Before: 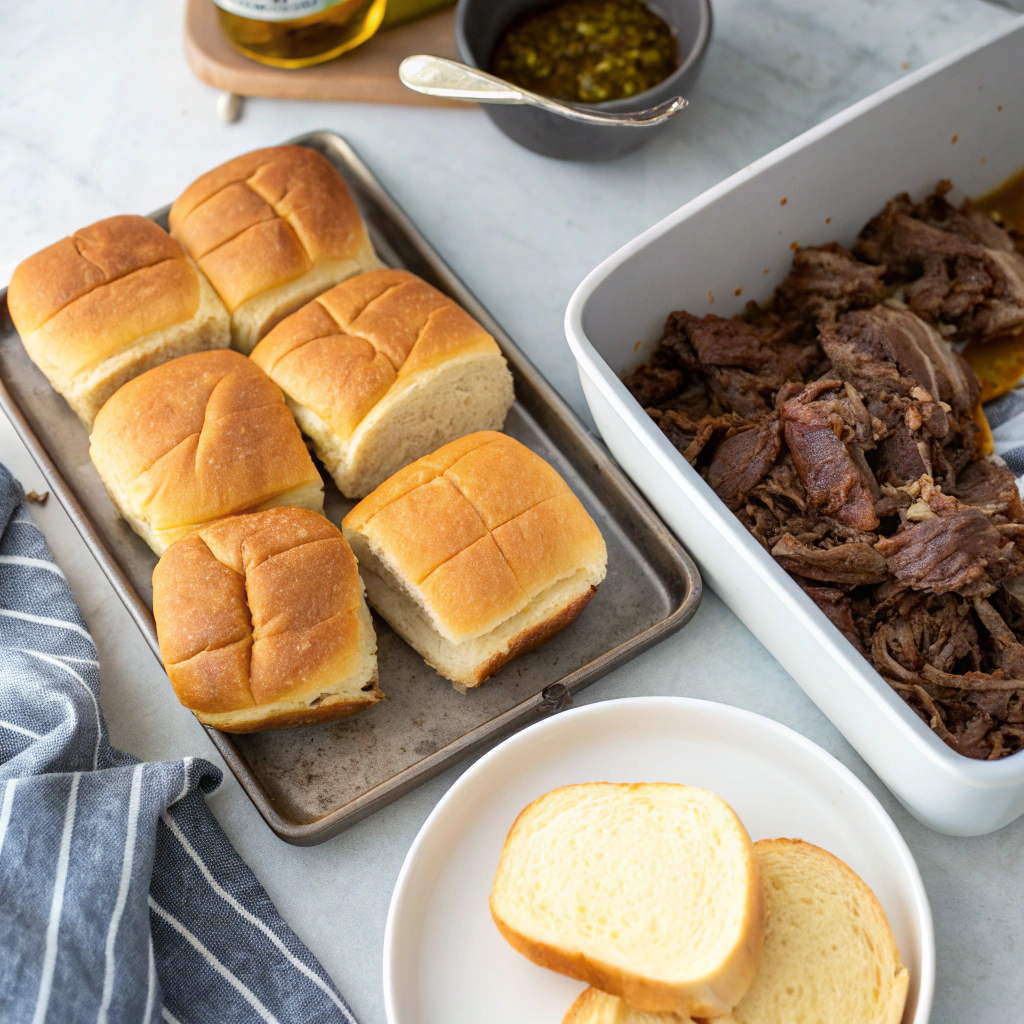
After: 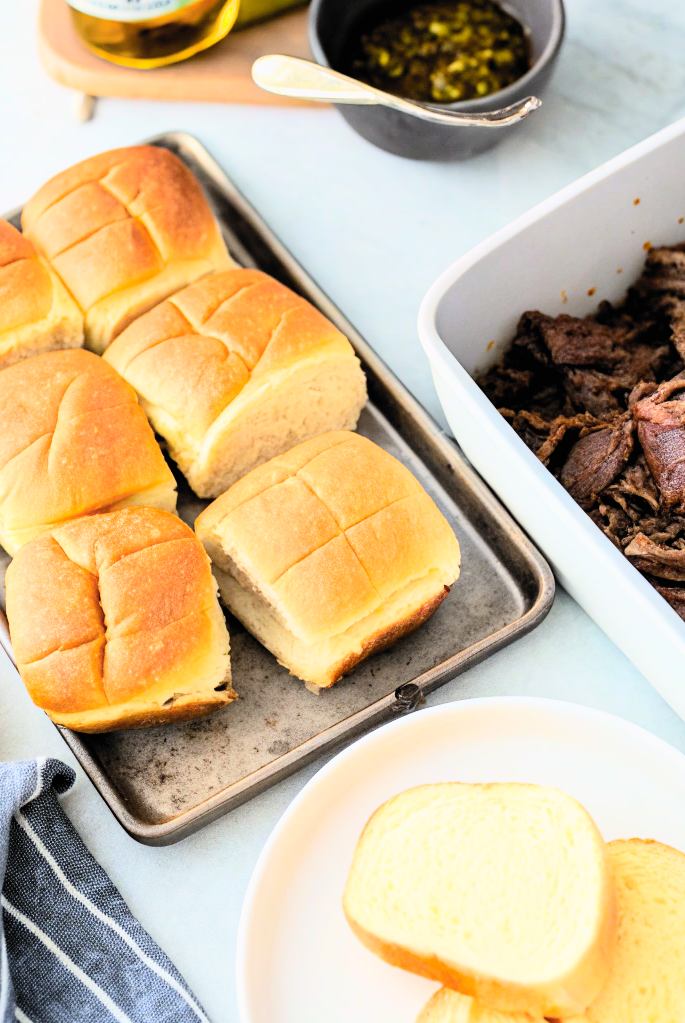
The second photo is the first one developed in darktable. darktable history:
exposure: black level correction 0, exposure 0.702 EV, compensate highlight preservation false
contrast brightness saturation: contrast 0.196, brightness 0.157, saturation 0.219
crop and rotate: left 14.414%, right 18.642%
color correction: highlights b* -0.031
filmic rgb: black relative exposure -5.02 EV, white relative exposure 3.98 EV, threshold 2.98 EV, hardness 2.9, contrast 1.297, highlights saturation mix -9.44%, color science v6 (2022), enable highlight reconstruction true
